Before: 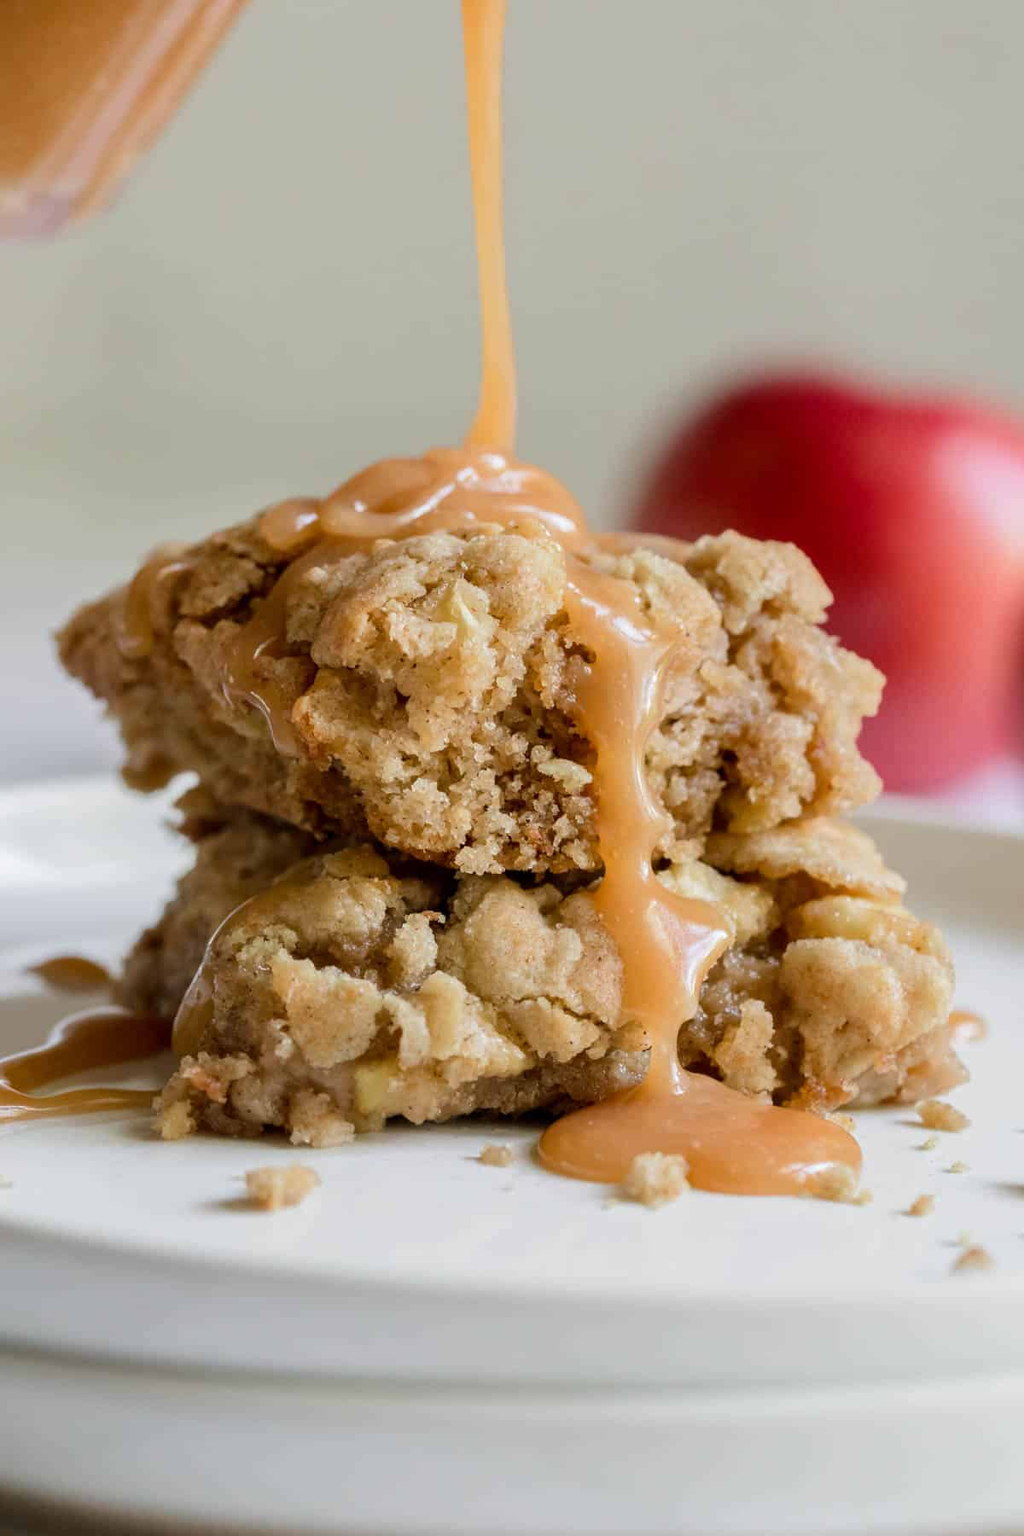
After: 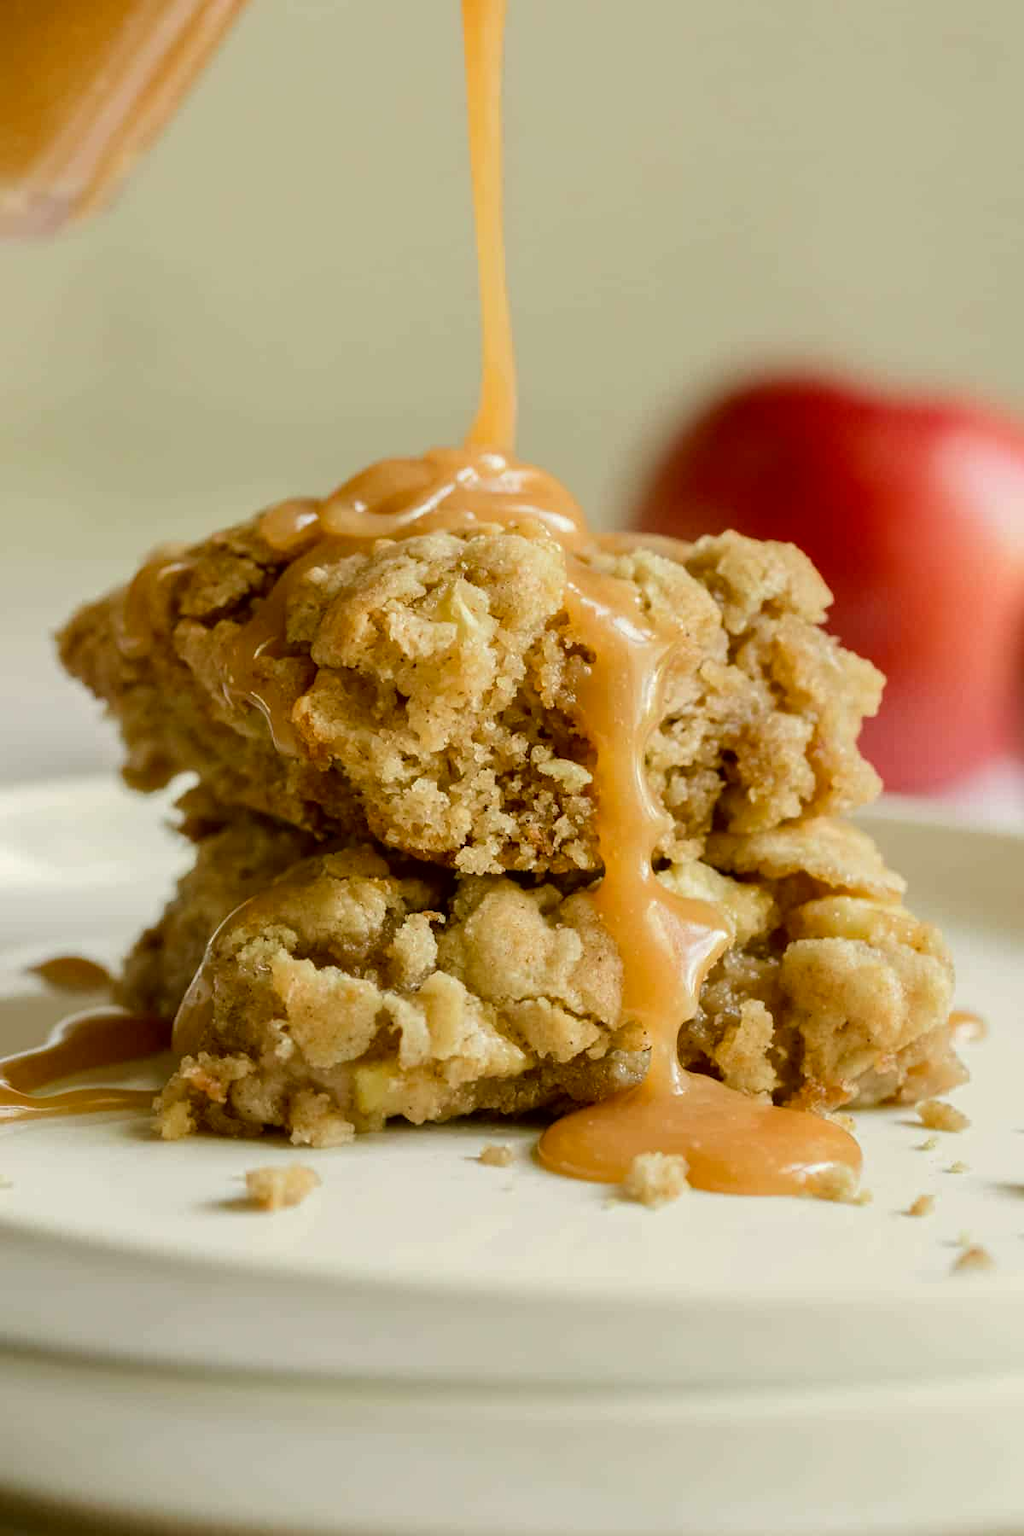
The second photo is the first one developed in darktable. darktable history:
color correction: highlights a* -1.69, highlights b* 10.65, shadows a* 0.507, shadows b* 18.85
